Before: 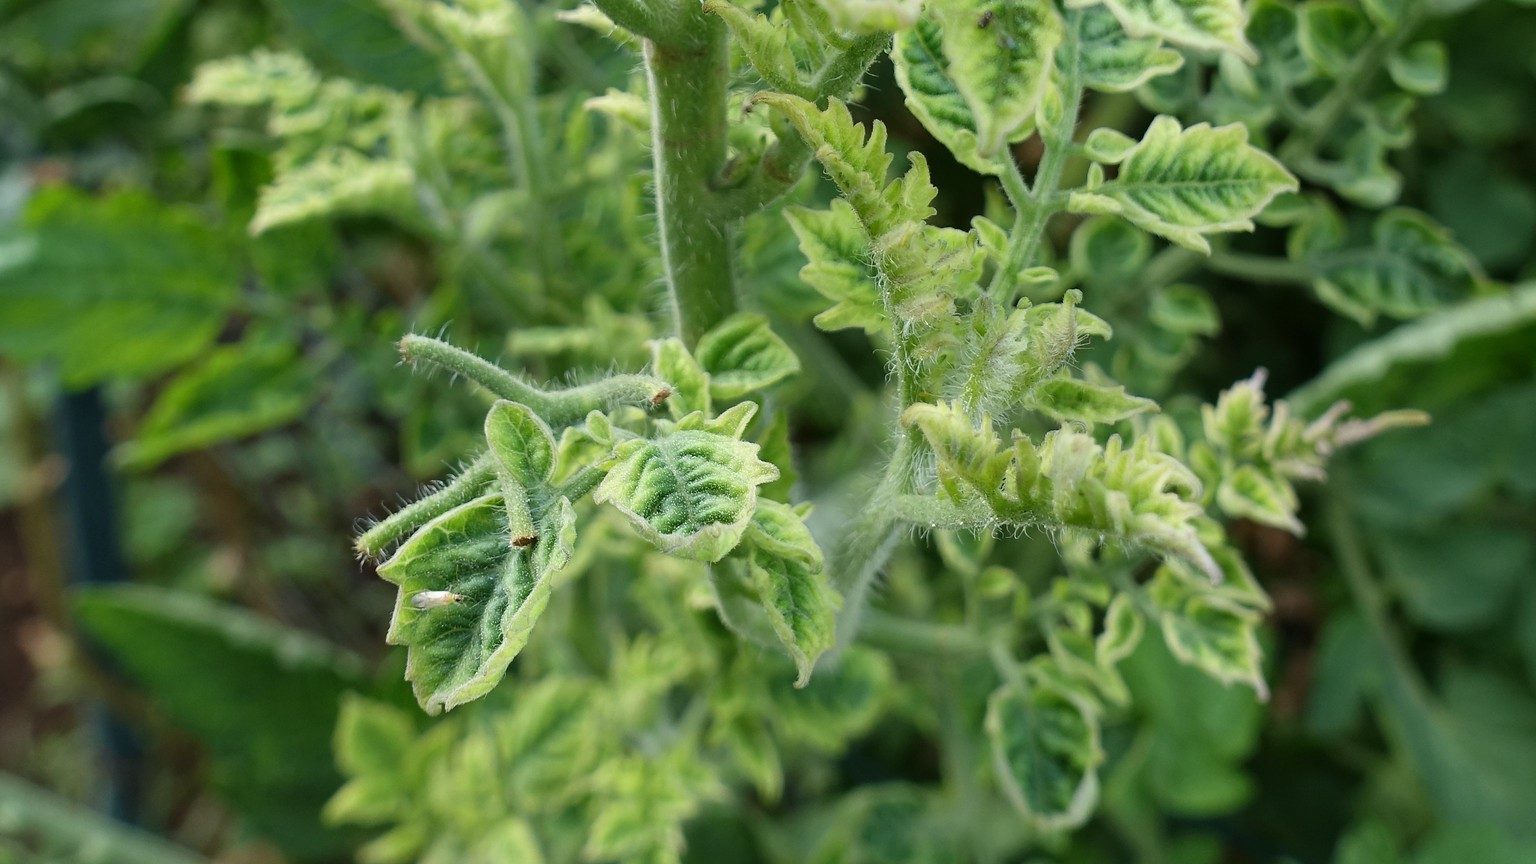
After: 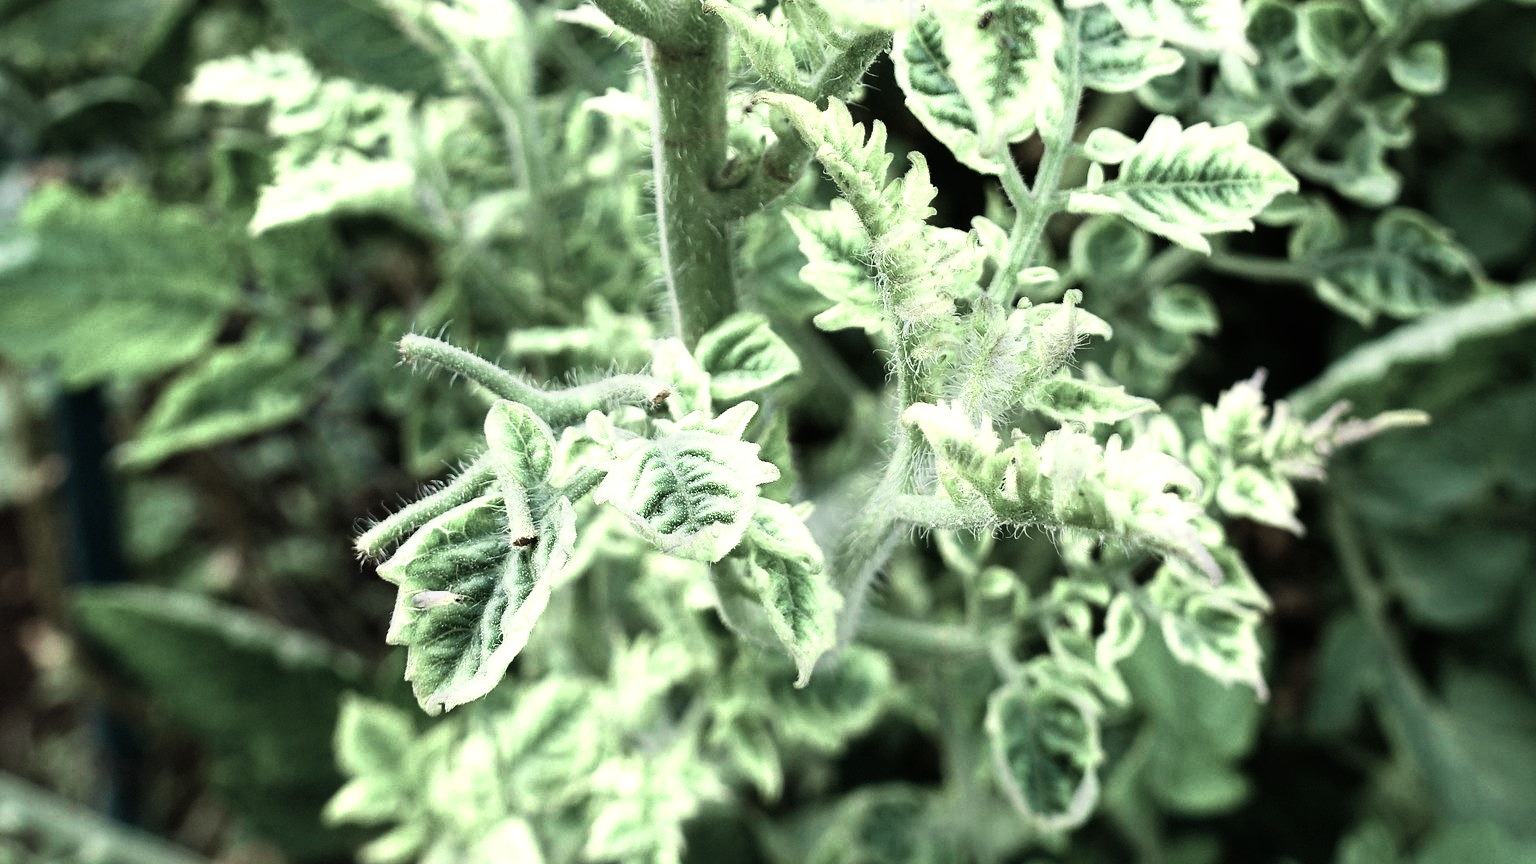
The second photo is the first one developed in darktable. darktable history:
color zones: curves: ch0 [(0.25, 0.667) (0.758, 0.368)]; ch1 [(0.215, 0.245) (0.761, 0.373)]; ch2 [(0.247, 0.554) (0.761, 0.436)]
sigmoid: contrast 1.86, skew 0.35
